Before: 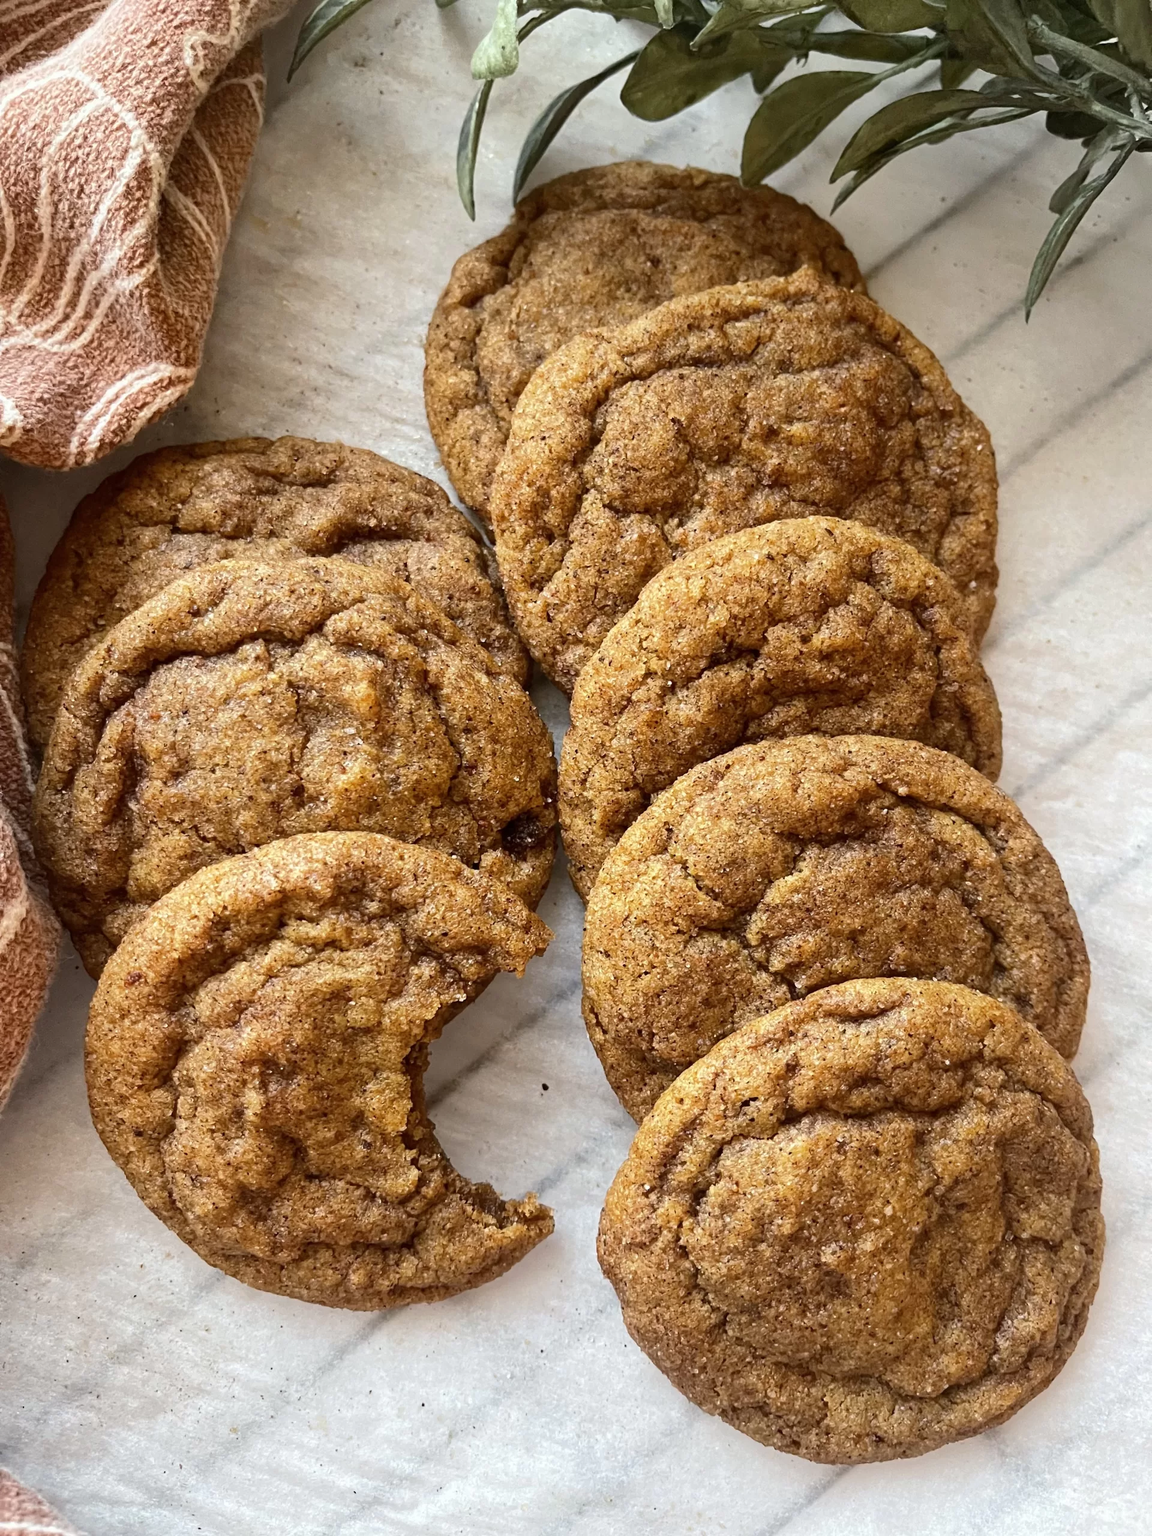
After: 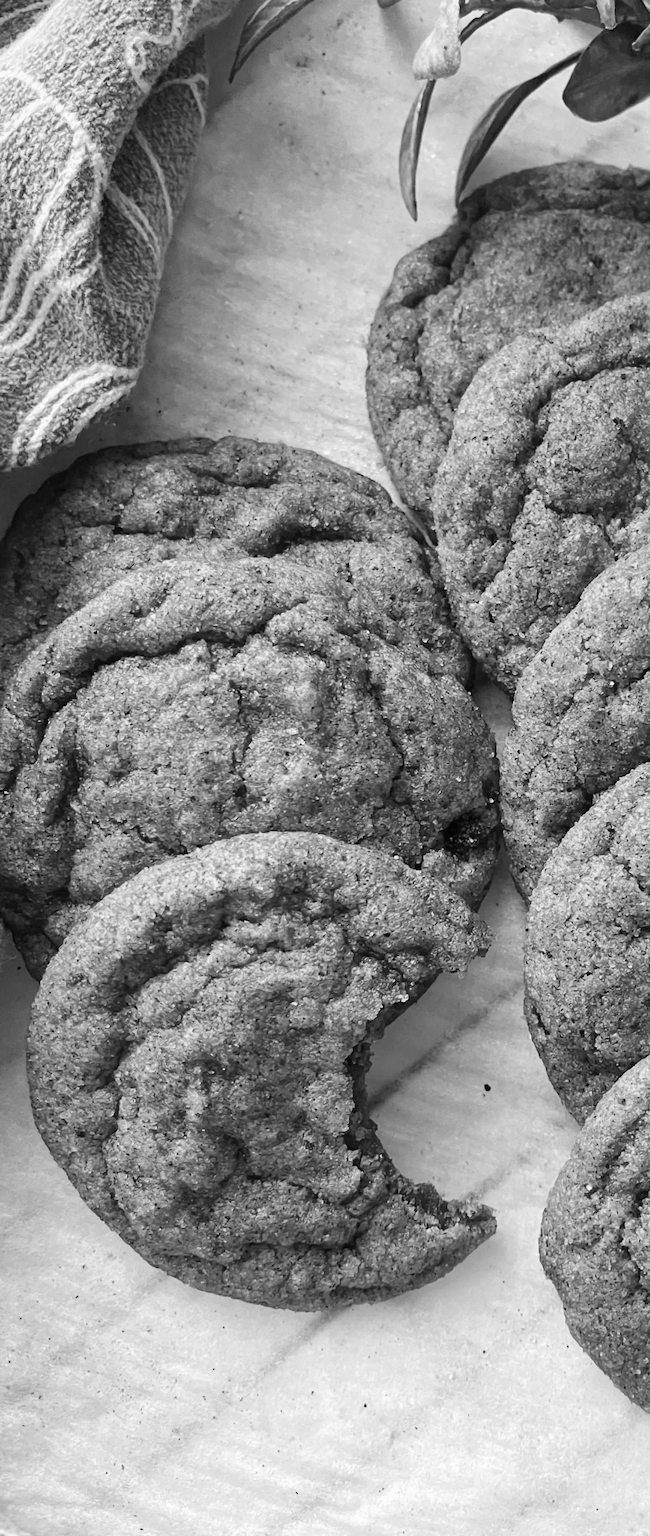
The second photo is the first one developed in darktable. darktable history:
contrast brightness saturation: contrast 0.074, brightness 0.078, saturation 0.178
crop: left 5.061%, right 38.503%
color calibration: output gray [0.21, 0.42, 0.37, 0], illuminant as shot in camera, x 0.358, y 0.373, temperature 4628.91 K
